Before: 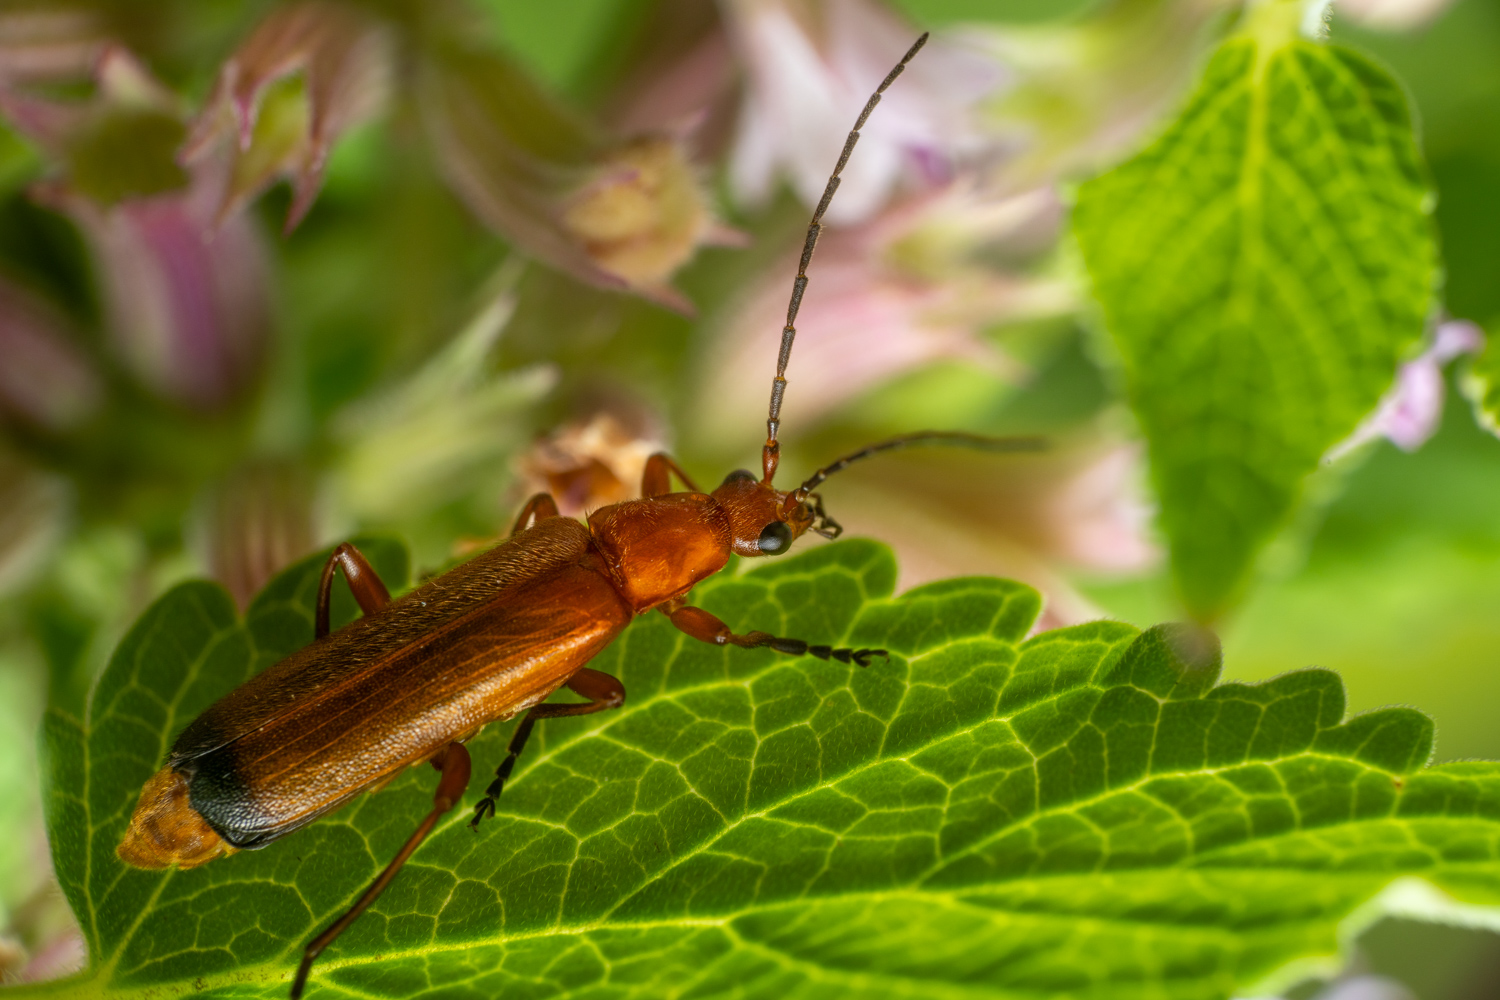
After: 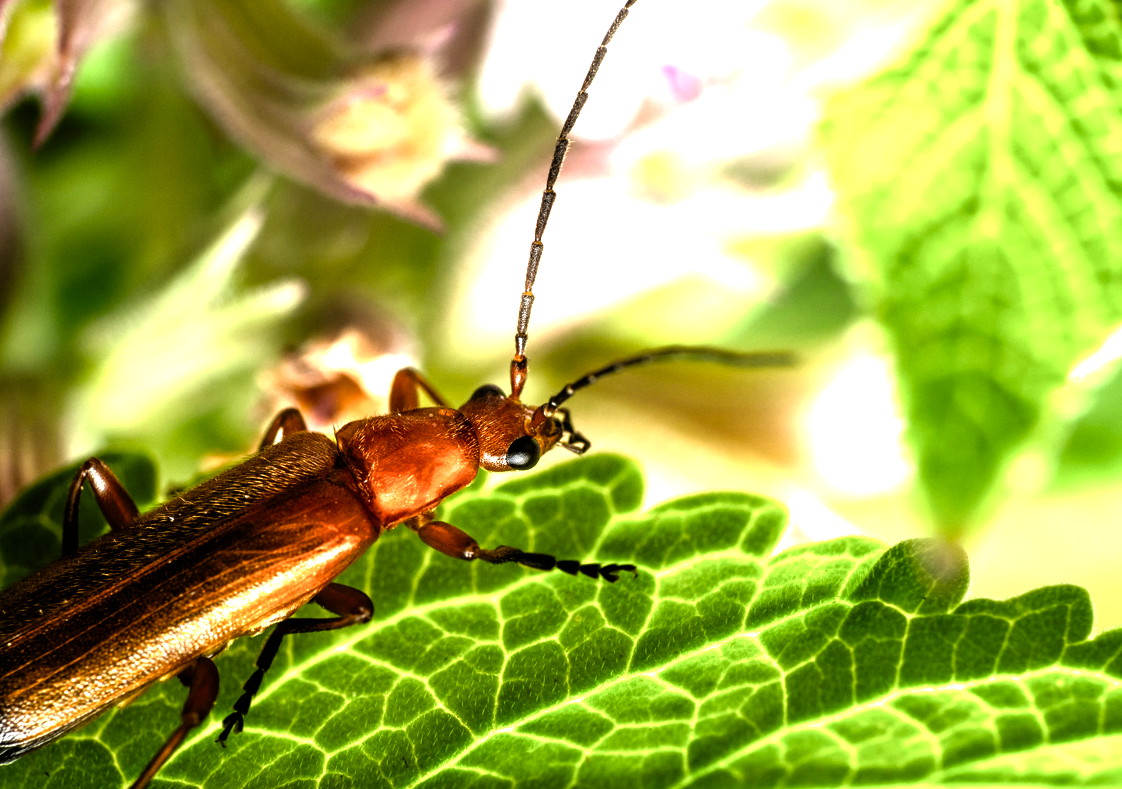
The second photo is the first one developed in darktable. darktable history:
filmic rgb: black relative exposure -8.27 EV, white relative exposure 2.2 EV, hardness 7.11, latitude 85.55%, contrast 1.697, highlights saturation mix -4.21%, shadows ↔ highlights balance -2.83%, contrast in shadows safe
levels: levels [0, 0.352, 0.703]
crop: left 16.803%, top 8.534%, right 8.334%, bottom 12.527%
